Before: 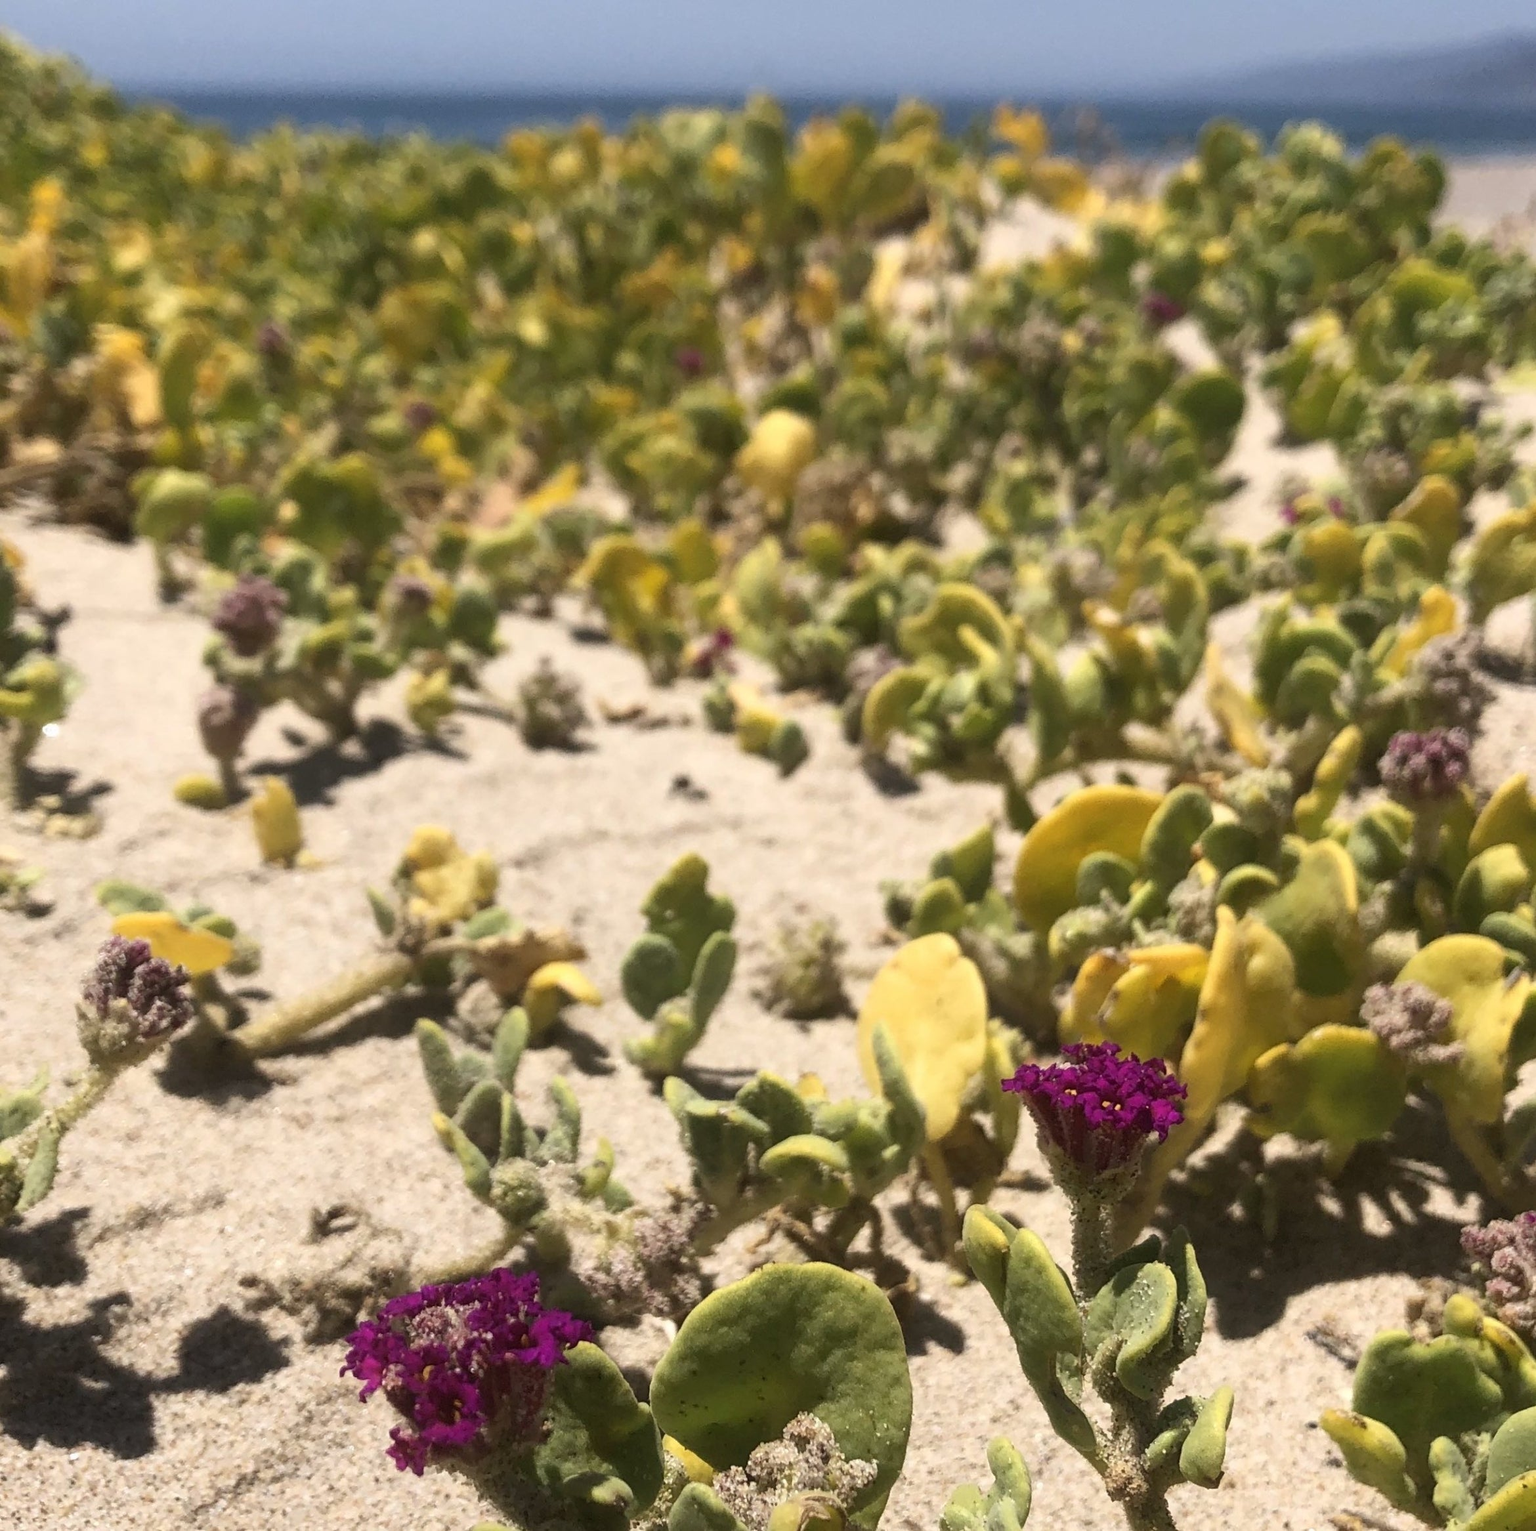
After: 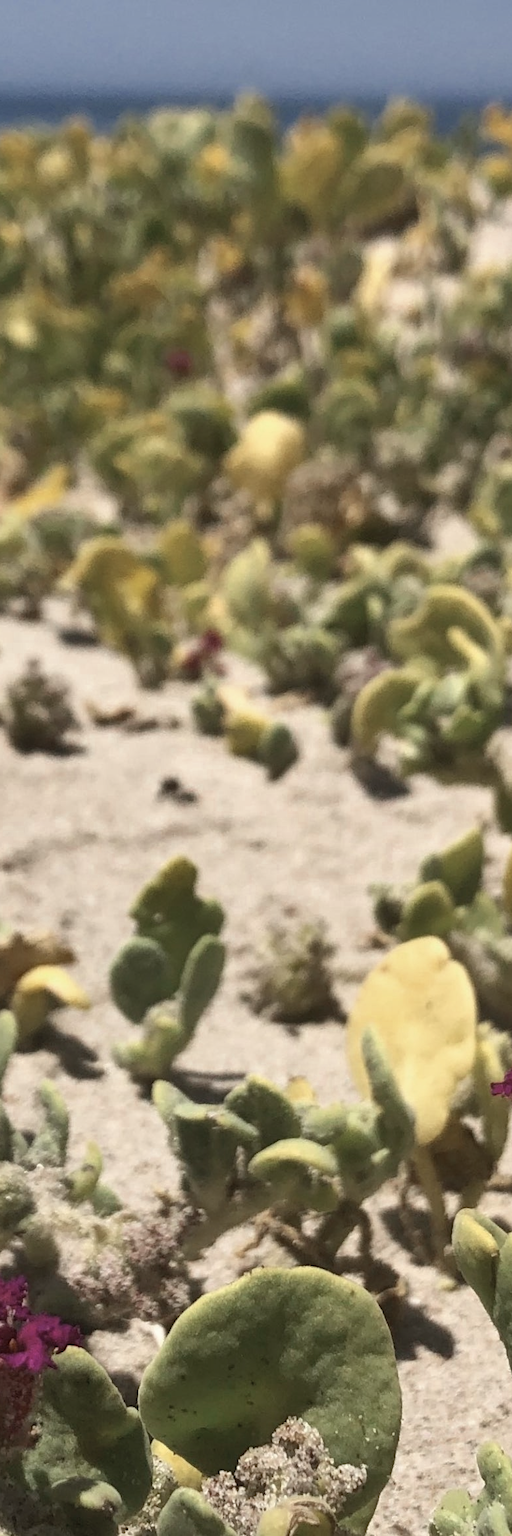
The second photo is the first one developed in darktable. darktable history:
crop: left 33.36%, right 33.36%
color zones: curves: ch0 [(0, 0.5) (0.125, 0.4) (0.25, 0.5) (0.375, 0.4) (0.5, 0.4) (0.625, 0.35) (0.75, 0.35) (0.875, 0.5)]; ch1 [(0, 0.35) (0.125, 0.45) (0.25, 0.35) (0.375, 0.35) (0.5, 0.35) (0.625, 0.35) (0.75, 0.45) (0.875, 0.35)]; ch2 [(0, 0.6) (0.125, 0.5) (0.25, 0.5) (0.375, 0.6) (0.5, 0.6) (0.625, 0.5) (0.75, 0.5) (0.875, 0.5)]
shadows and highlights: soften with gaussian
